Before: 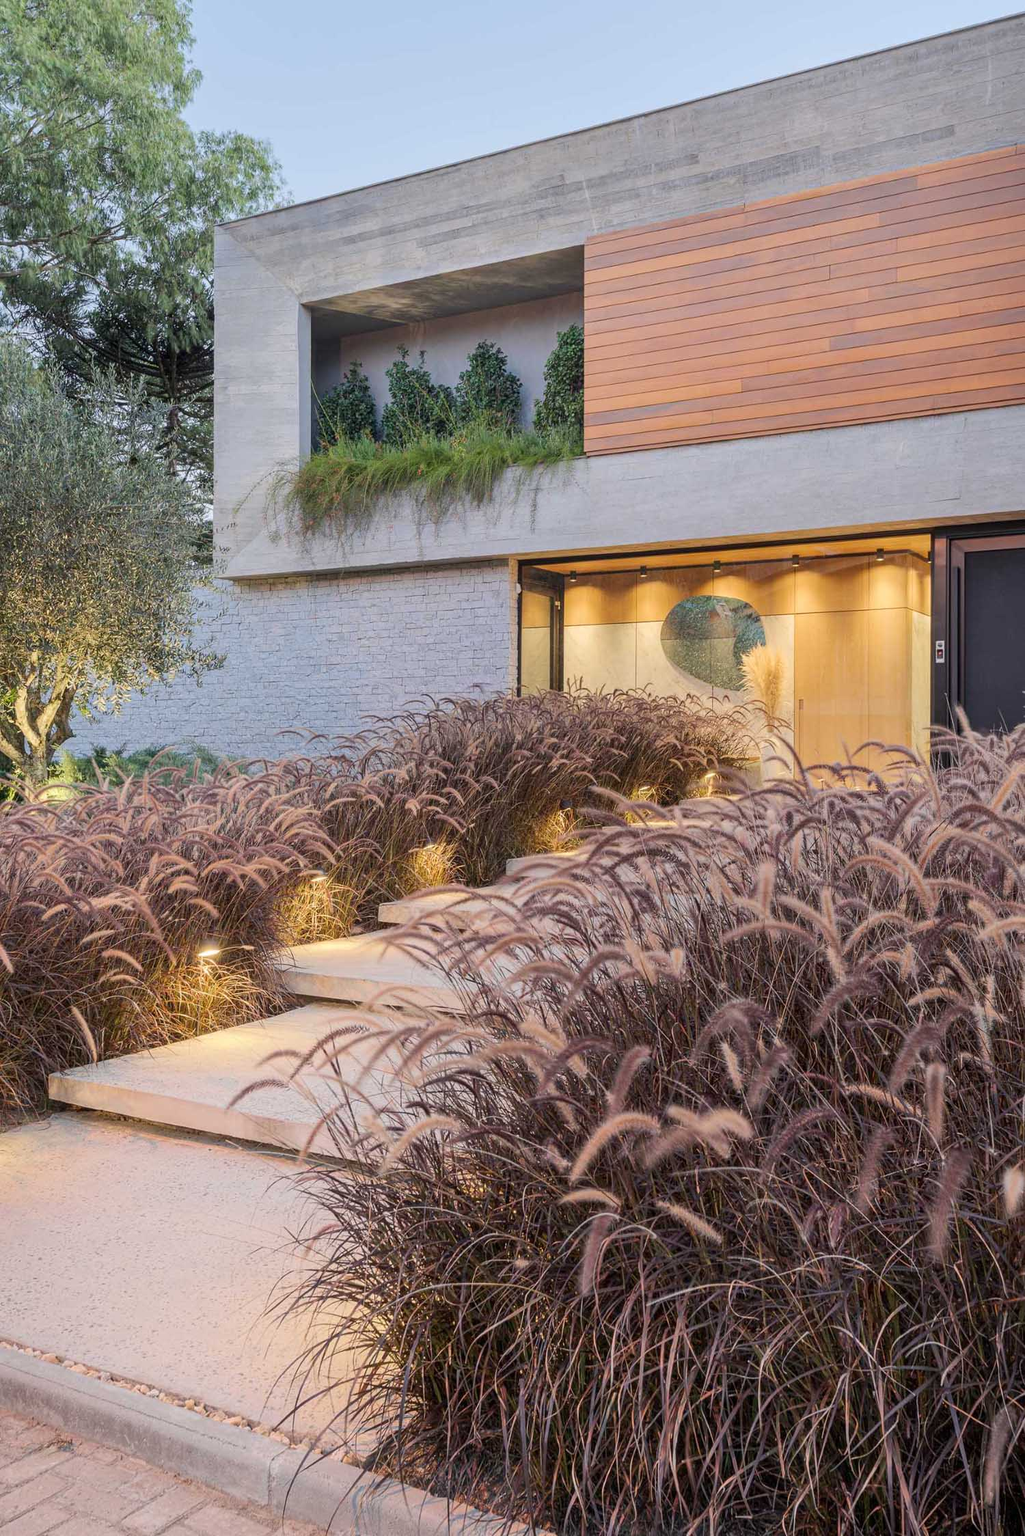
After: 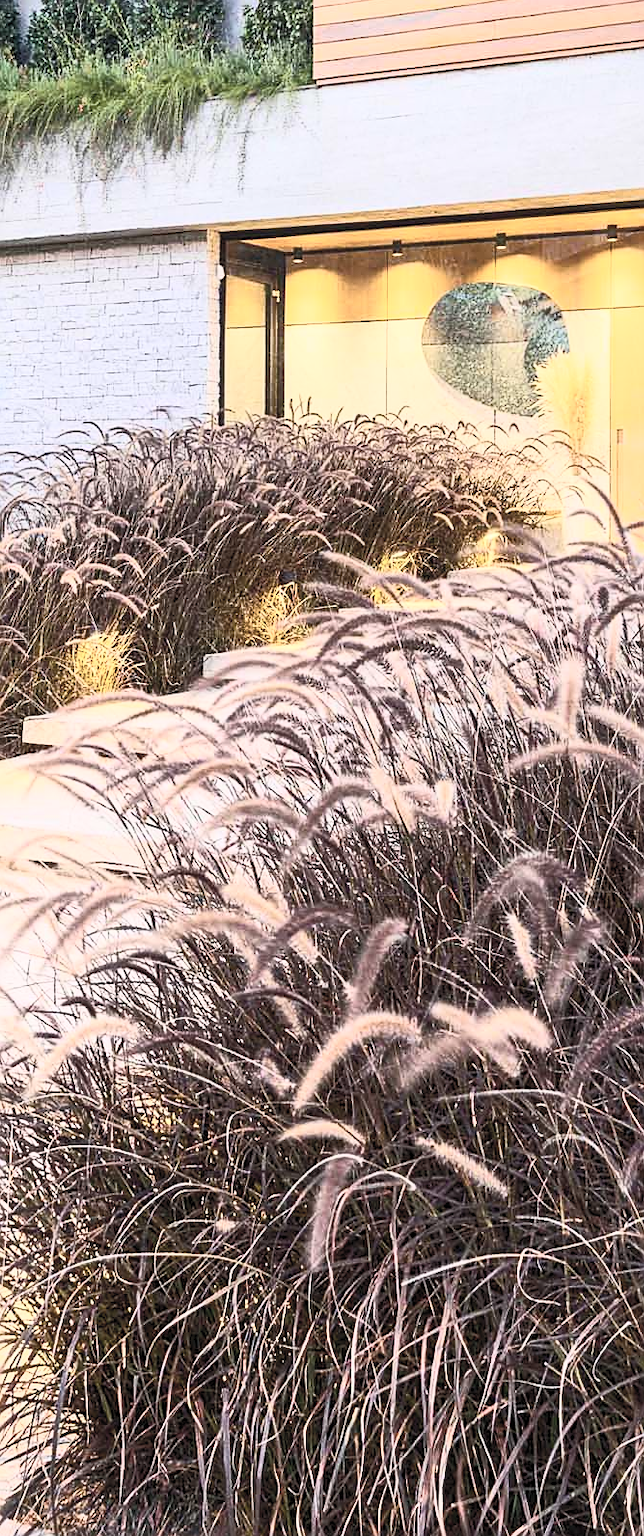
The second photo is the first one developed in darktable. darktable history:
color balance rgb: perceptual saturation grading › global saturation 31.204%, global vibrance 8.52%
exposure: compensate highlight preservation false
crop: left 35.371%, top 25.799%, right 20.033%, bottom 3.352%
sharpen: on, module defaults
contrast brightness saturation: contrast 0.554, brightness 0.573, saturation -0.33
